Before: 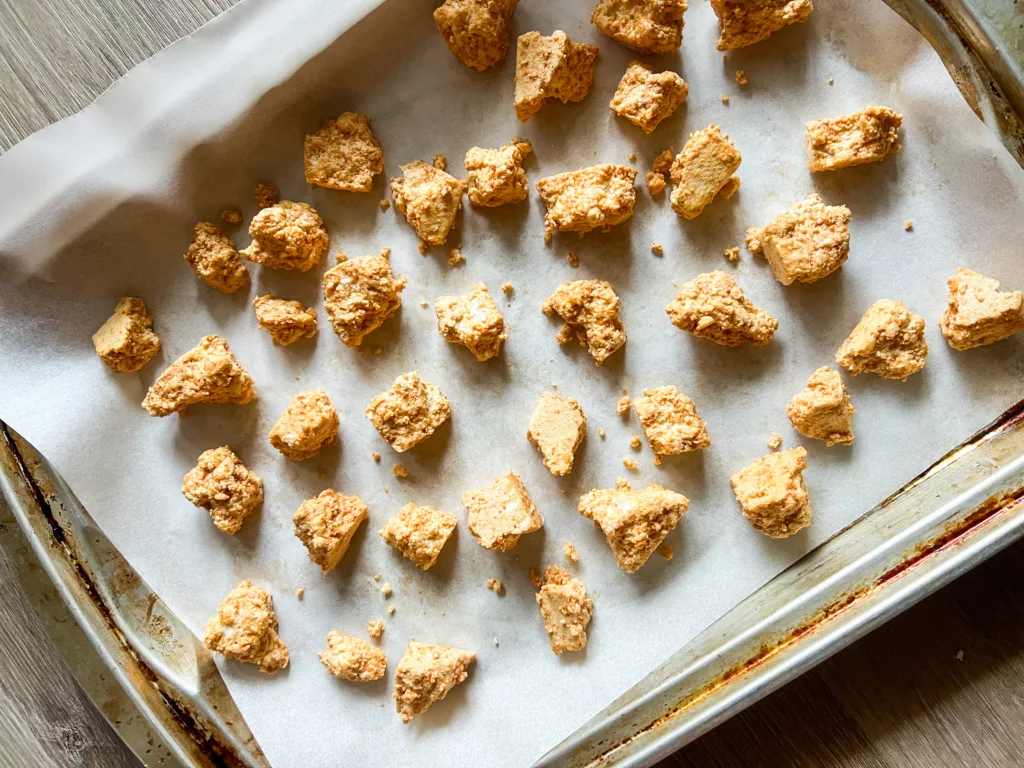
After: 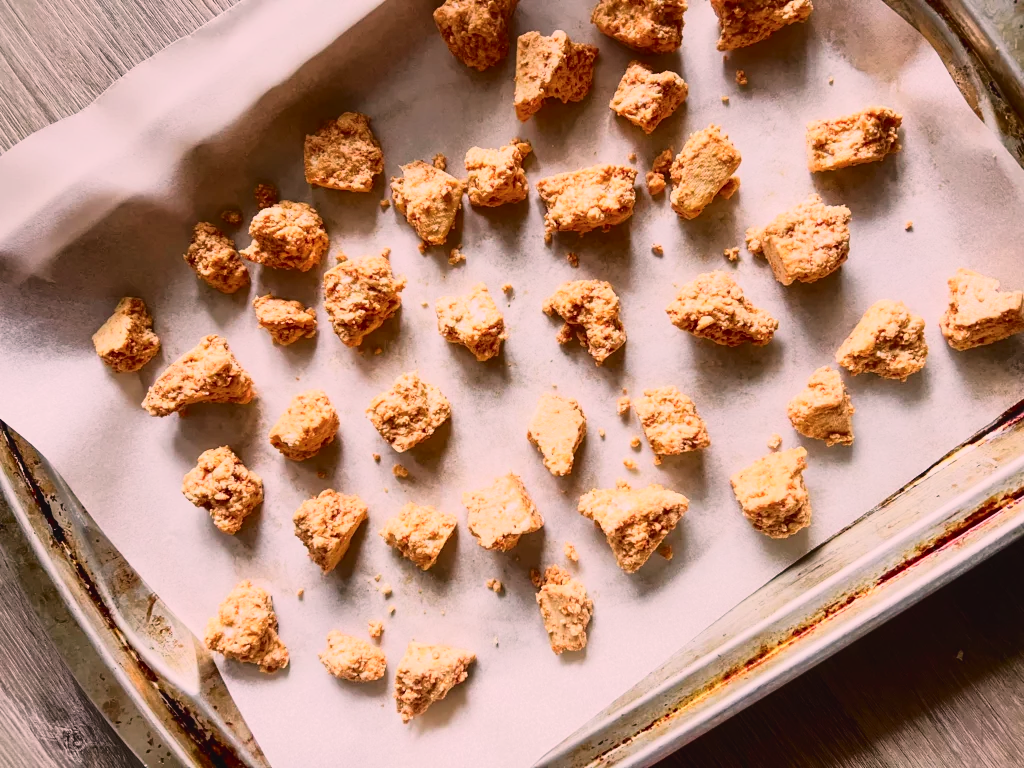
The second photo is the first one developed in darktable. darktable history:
local contrast: mode bilateral grid, contrast 15, coarseness 36, detail 106%, midtone range 0.2
tone curve: curves: ch0 [(0, 0.032) (0.094, 0.08) (0.265, 0.208) (0.41, 0.417) (0.498, 0.496) (0.638, 0.673) (0.819, 0.841) (0.96, 0.899)]; ch1 [(0, 0) (0.161, 0.092) (0.37, 0.302) (0.417, 0.434) (0.495, 0.498) (0.576, 0.589) (0.725, 0.765) (1, 1)]; ch2 [(0, 0) (0.352, 0.403) (0.45, 0.469) (0.521, 0.515) (0.59, 0.579) (1, 1)], color space Lab, independent channels, preserve colors none
color correction: highlights a* 14.51, highlights b* 4.82
